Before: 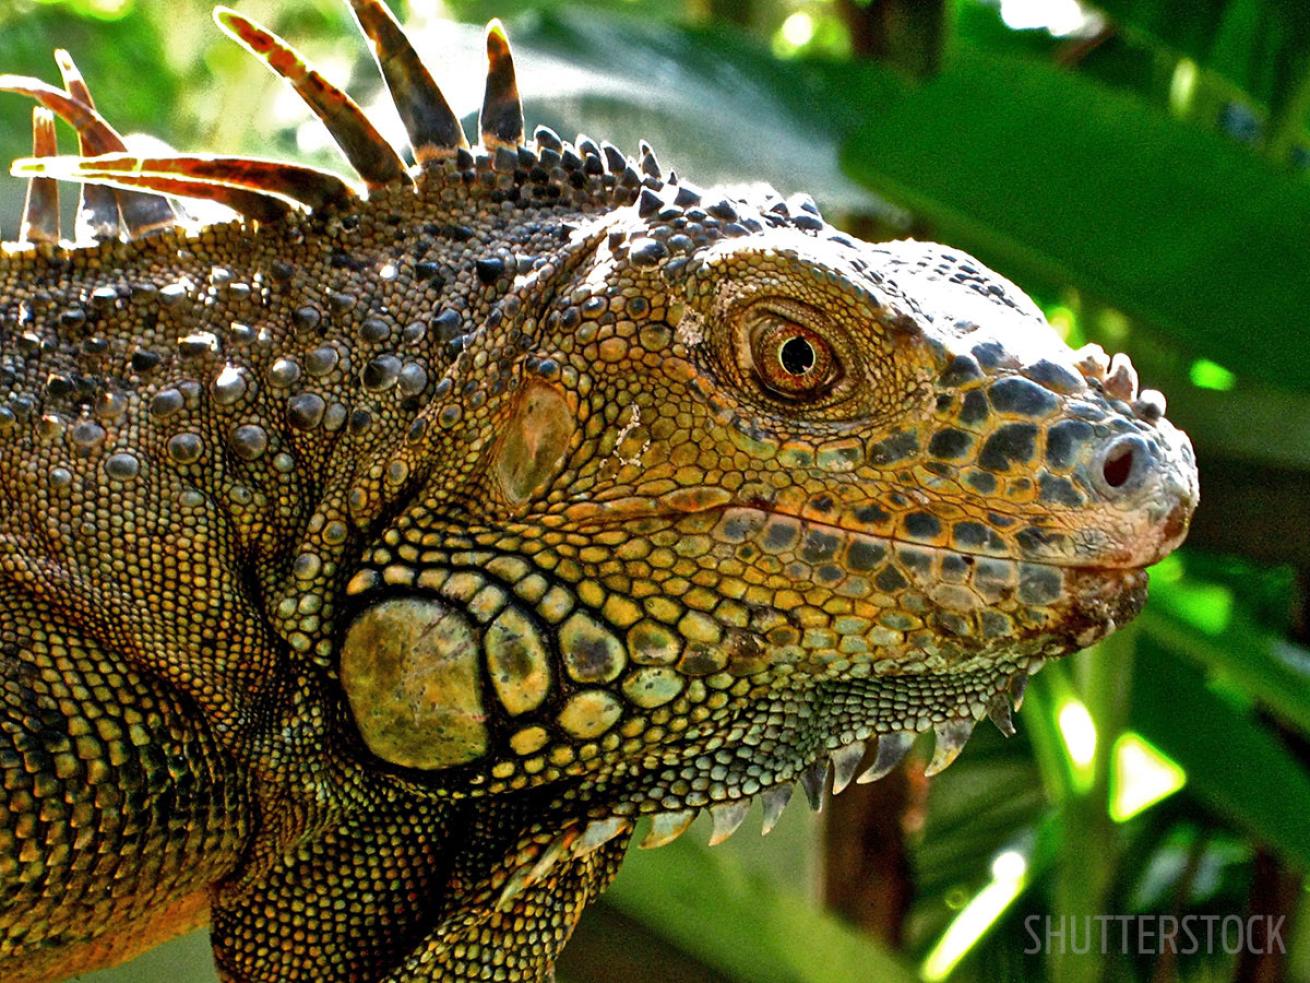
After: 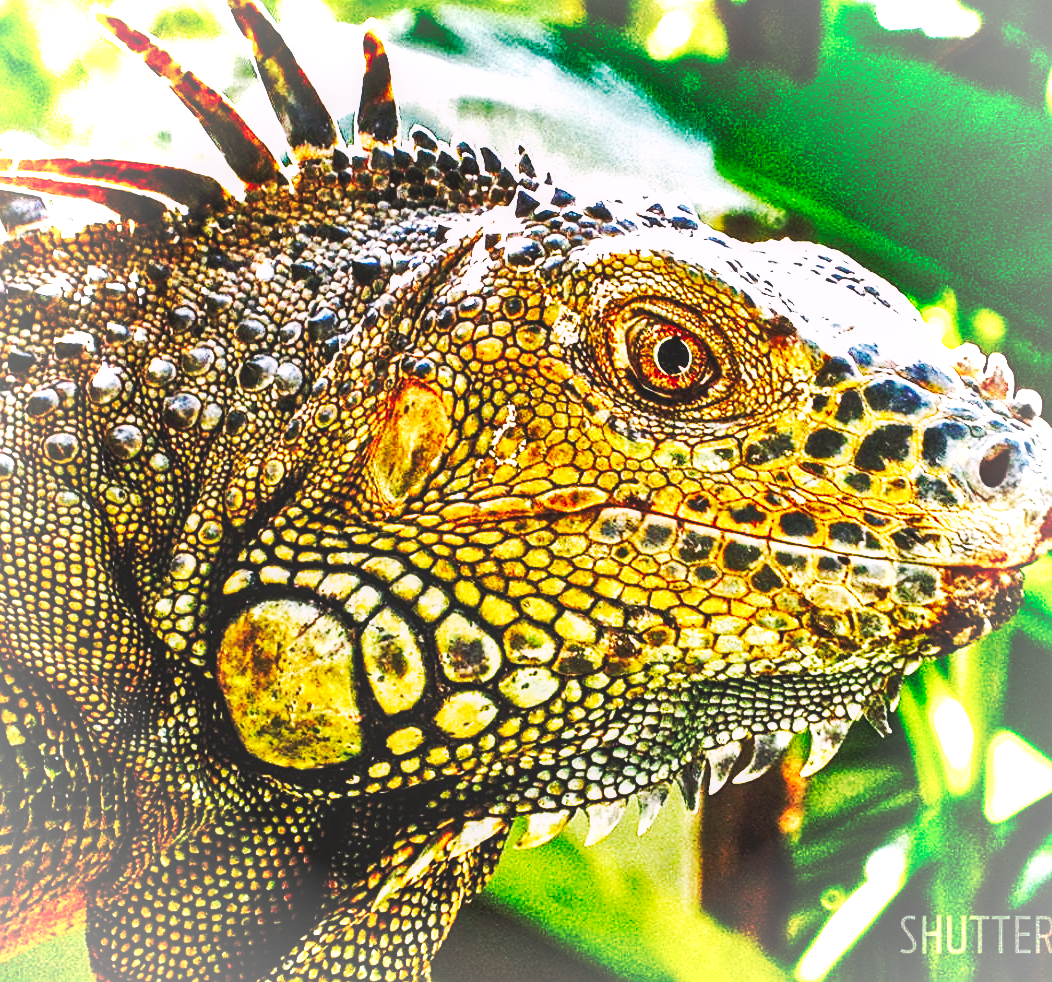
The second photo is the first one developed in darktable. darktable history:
local contrast: on, module defaults
sharpen: on, module defaults
crop and rotate: left 9.5%, right 10.153%
base curve: curves: ch0 [(0, 0.015) (0.085, 0.116) (0.134, 0.298) (0.19, 0.545) (0.296, 0.764) (0.599, 0.982) (1, 1)], preserve colors none
tone equalizer: -8 EV -0.759 EV, -7 EV -0.706 EV, -6 EV -0.566 EV, -5 EV -0.376 EV, -3 EV 0.377 EV, -2 EV 0.6 EV, -1 EV 0.685 EV, +0 EV 0.767 EV, smoothing diameter 24.87%, edges refinement/feathering 11.78, preserve details guided filter
color correction: highlights a* 3.05, highlights b* -1.5, shadows a* -0.106, shadows b* 2, saturation 0.984
shadows and highlights: shadows 59.11, highlights -60.51, soften with gaussian
vignetting: brightness 0.297, saturation -0.001
